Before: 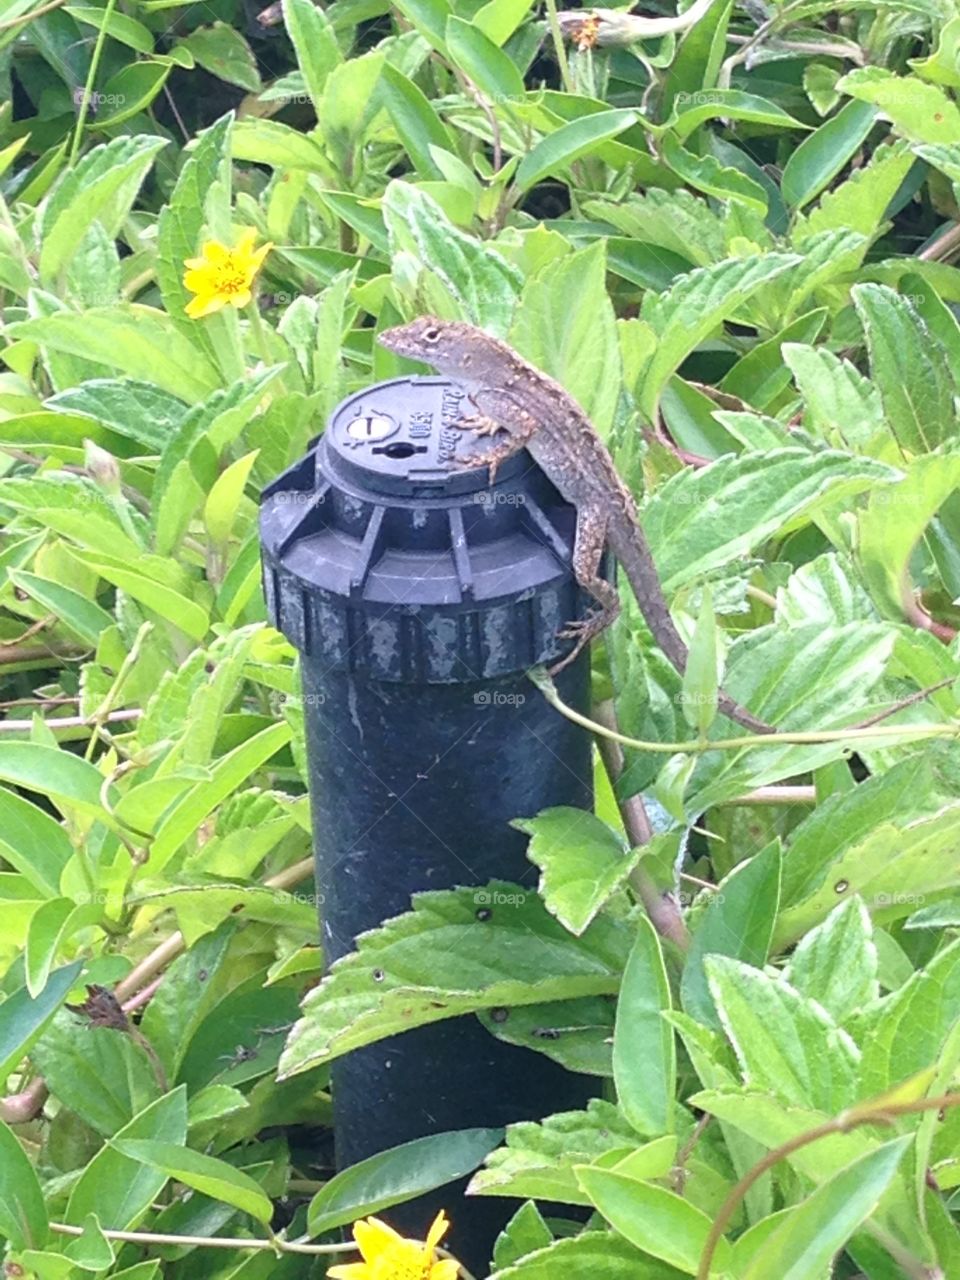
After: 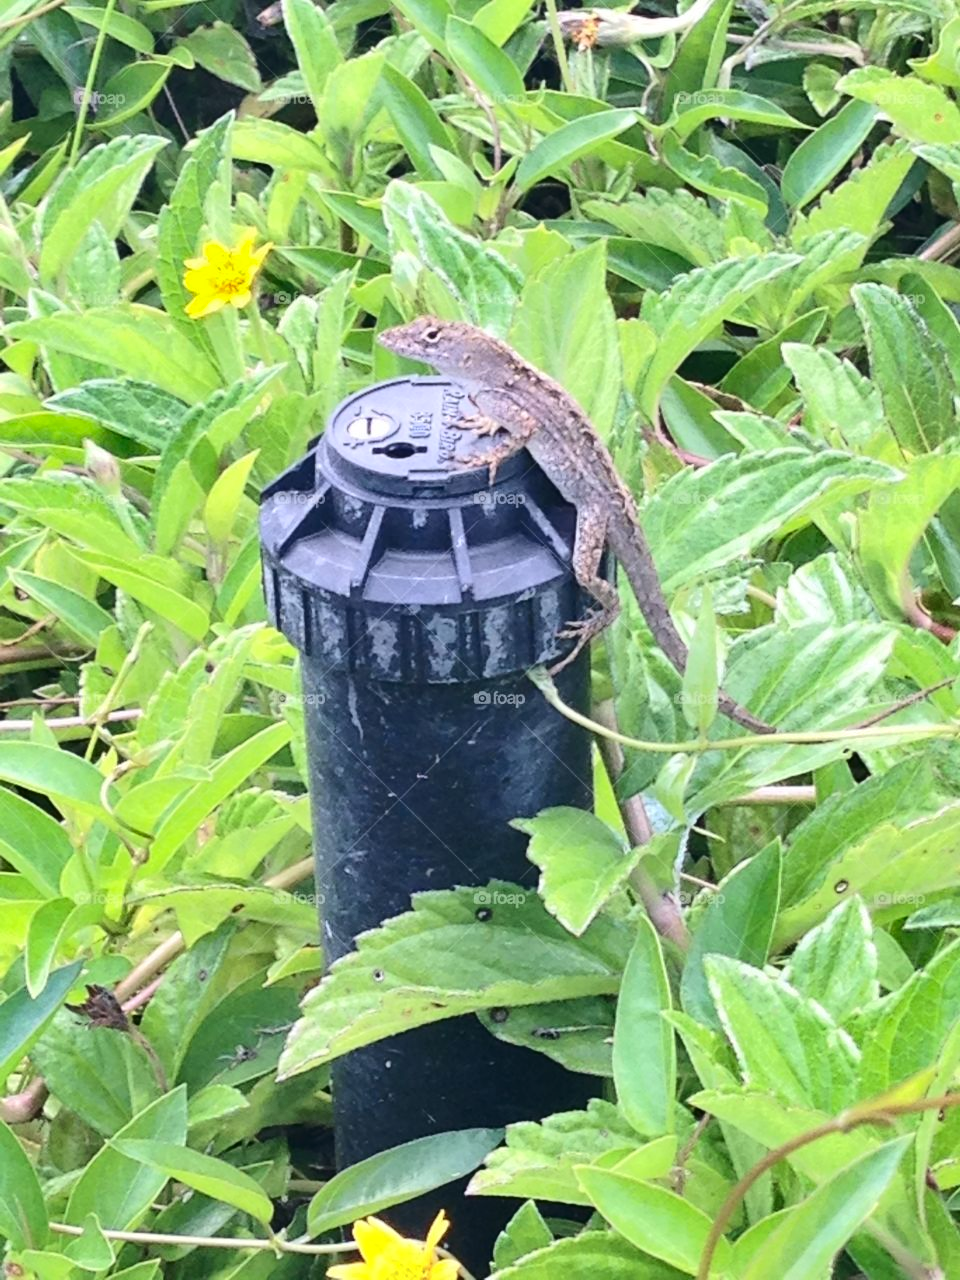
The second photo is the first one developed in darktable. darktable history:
shadows and highlights: shadows 39.43, highlights -53.09, low approximation 0.01, soften with gaussian
tone curve: curves: ch0 [(0, 0) (0.003, 0.023) (0.011, 0.029) (0.025, 0.037) (0.044, 0.047) (0.069, 0.057) (0.1, 0.075) (0.136, 0.103) (0.177, 0.145) (0.224, 0.193) (0.277, 0.266) (0.335, 0.362) (0.399, 0.473) (0.468, 0.569) (0.543, 0.655) (0.623, 0.73) (0.709, 0.804) (0.801, 0.874) (0.898, 0.924) (1, 1)], color space Lab, independent channels, preserve colors none
